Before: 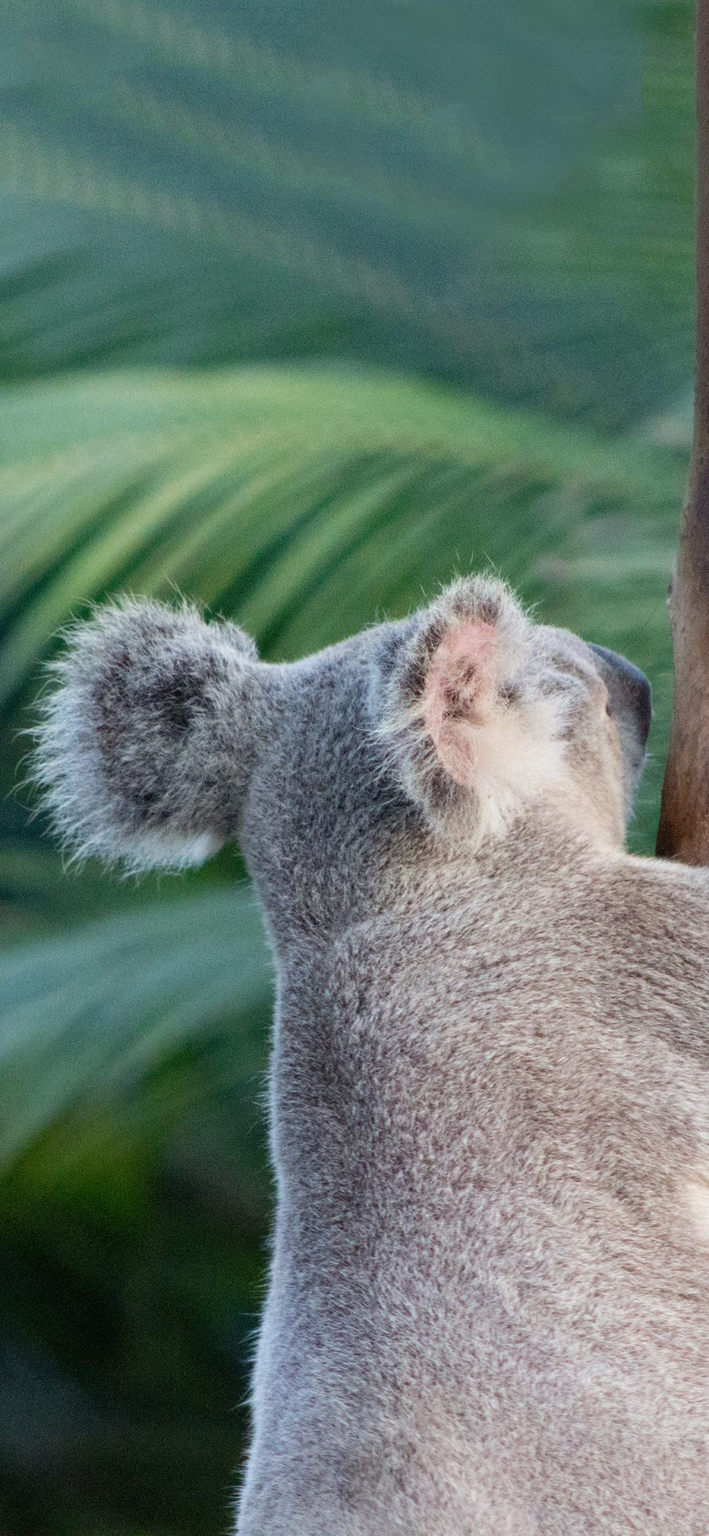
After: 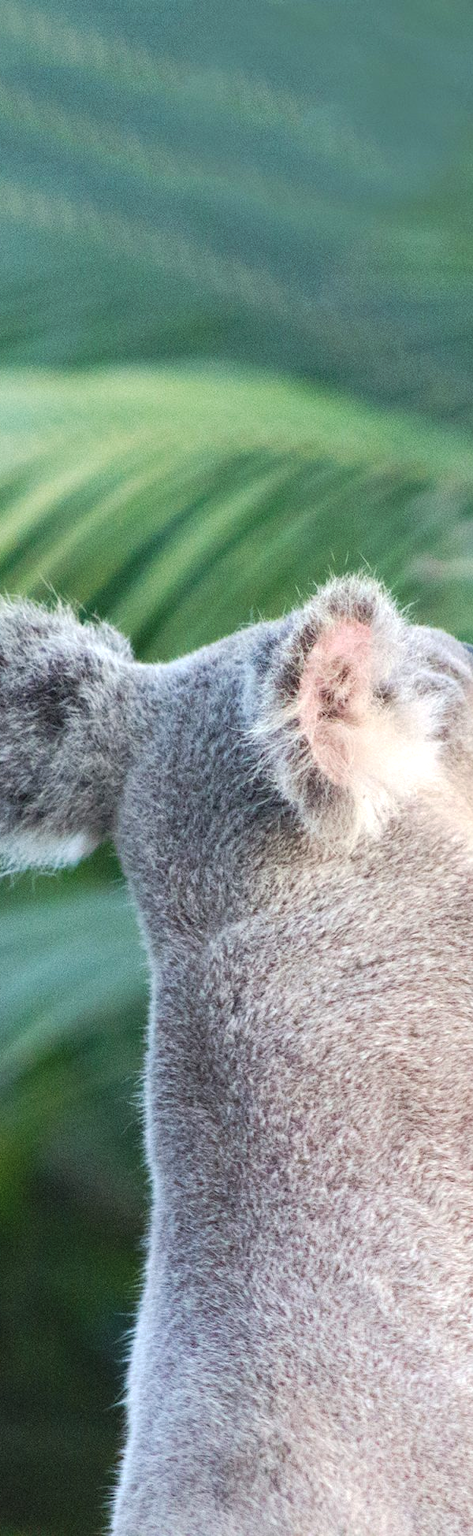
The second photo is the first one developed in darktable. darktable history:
tone curve: curves: ch0 [(0, 0) (0.003, 0.04) (0.011, 0.053) (0.025, 0.077) (0.044, 0.104) (0.069, 0.127) (0.1, 0.15) (0.136, 0.177) (0.177, 0.215) (0.224, 0.254) (0.277, 0.3) (0.335, 0.355) (0.399, 0.41) (0.468, 0.477) (0.543, 0.554) (0.623, 0.636) (0.709, 0.72) (0.801, 0.804) (0.898, 0.892) (1, 1)], preserve colors none
exposure: exposure 0.493 EV, compensate highlight preservation false
crop and rotate: left 17.732%, right 15.423%
